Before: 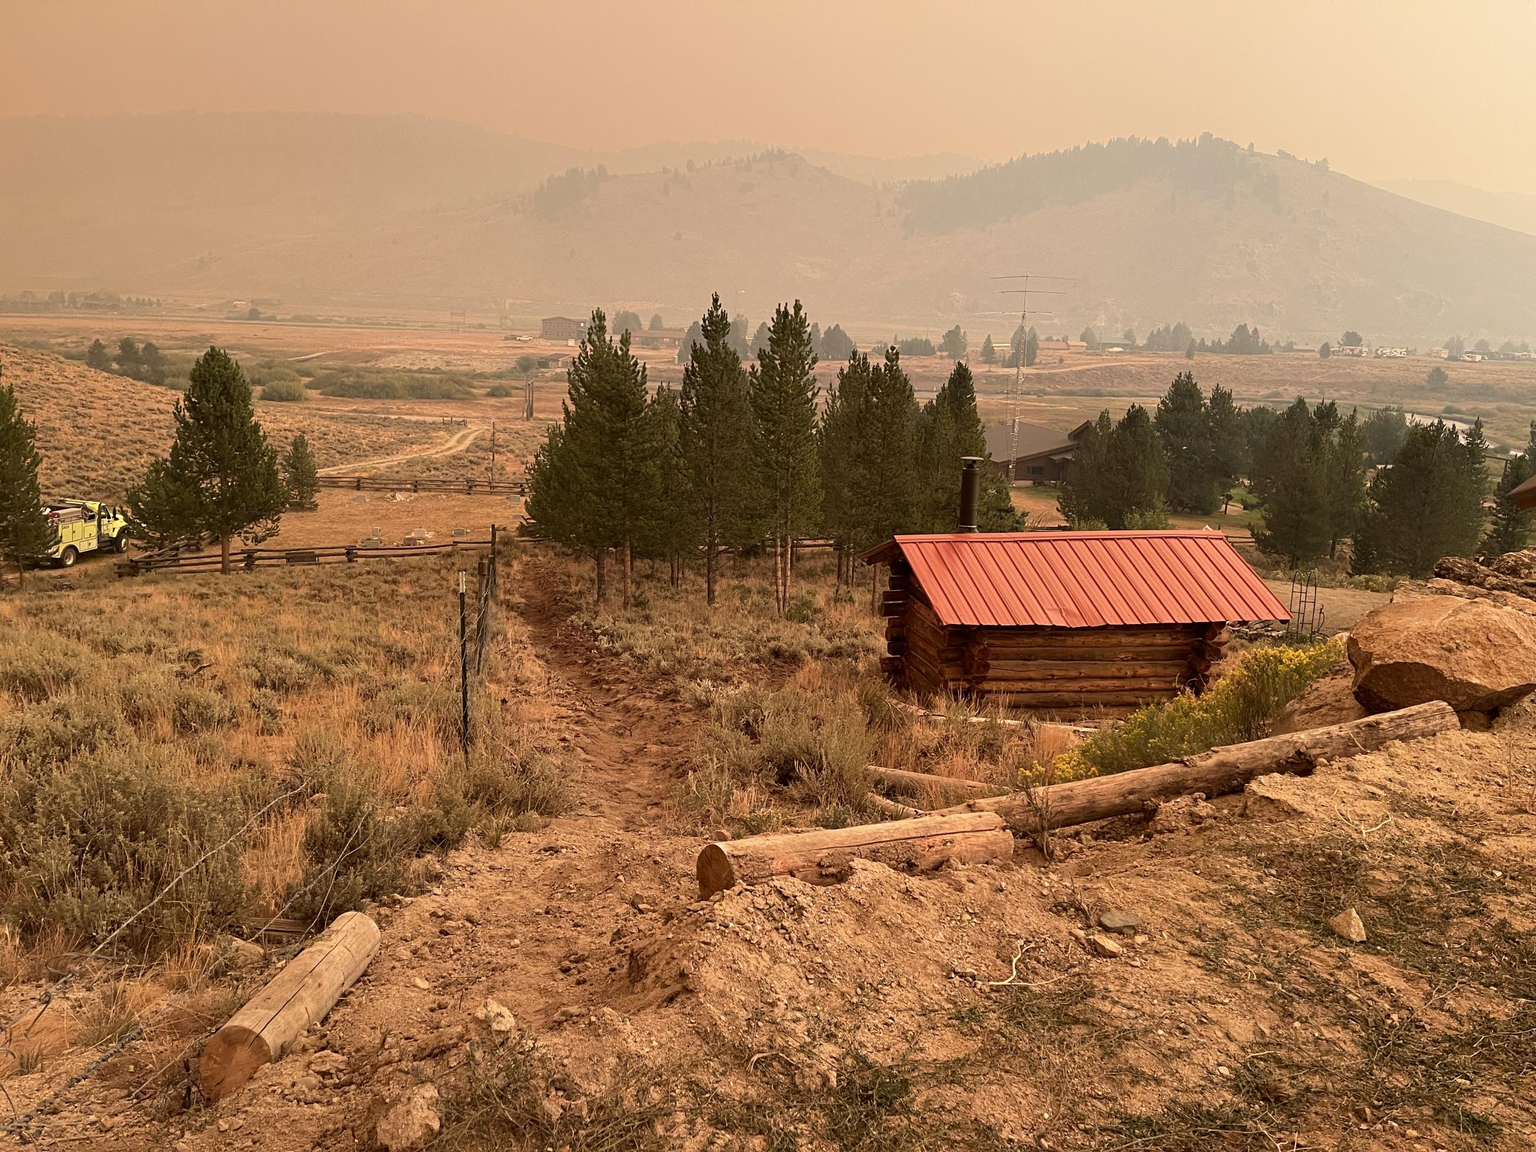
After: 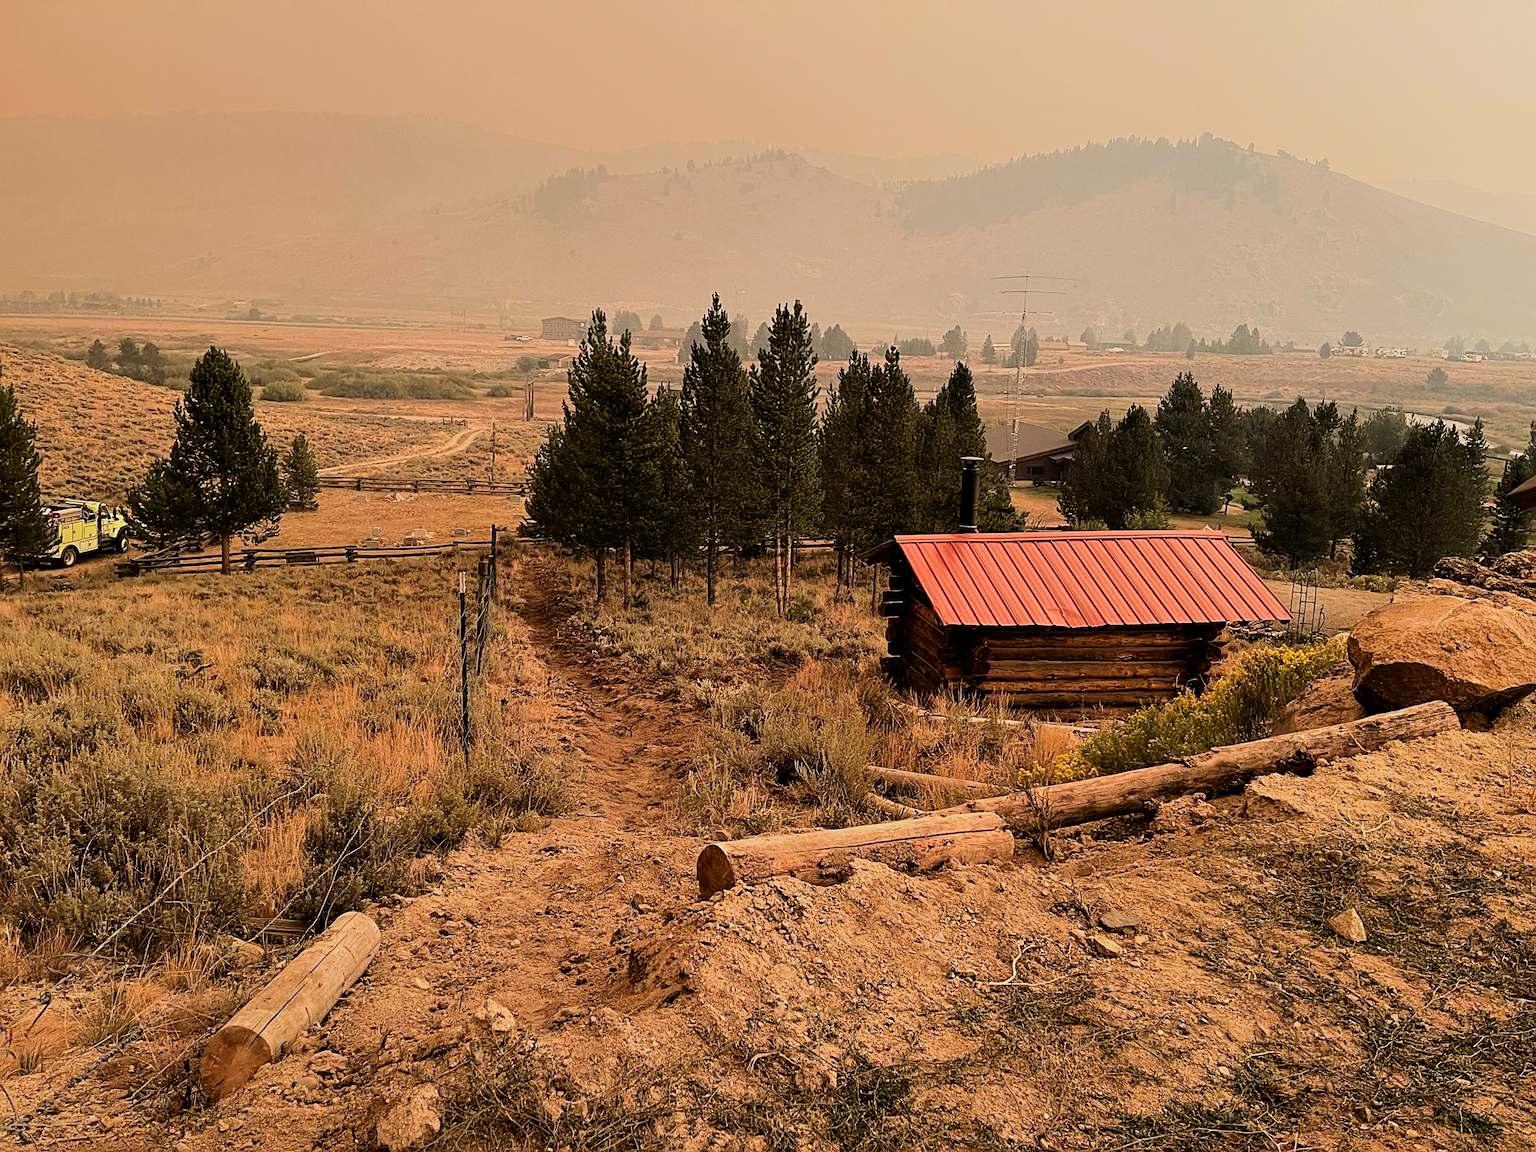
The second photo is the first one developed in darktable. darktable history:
shadows and highlights: shadows 29.33, highlights -29.04, low approximation 0.01, soften with gaussian
filmic rgb: black relative exposure -5.12 EV, white relative exposure 4 EV, hardness 2.88, contrast 1.299
sharpen: amount 0.468
contrast brightness saturation: saturation 0.177
